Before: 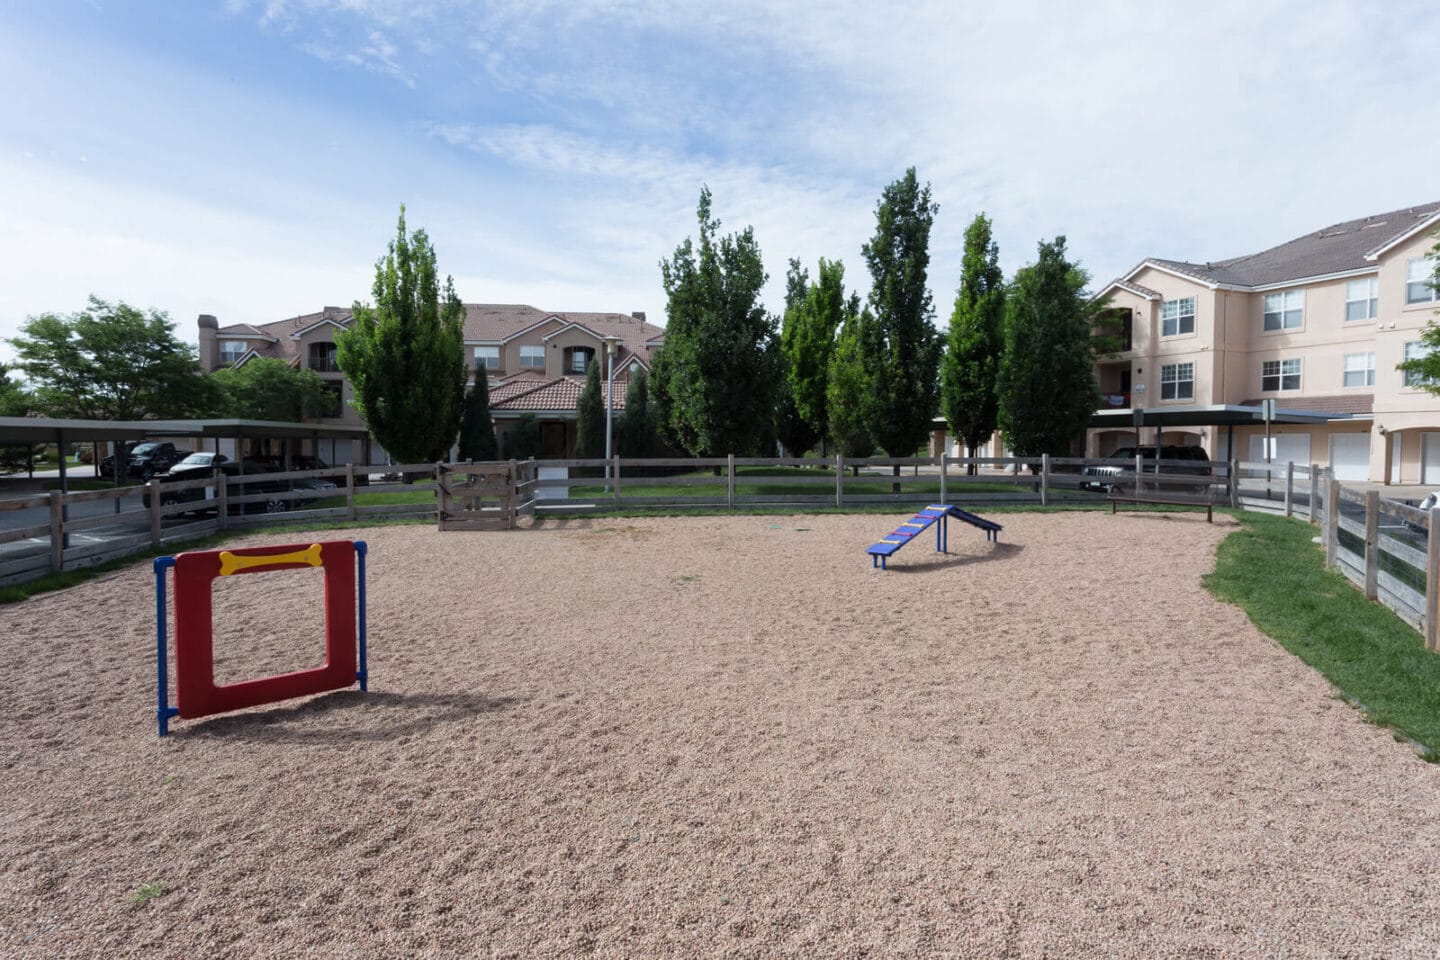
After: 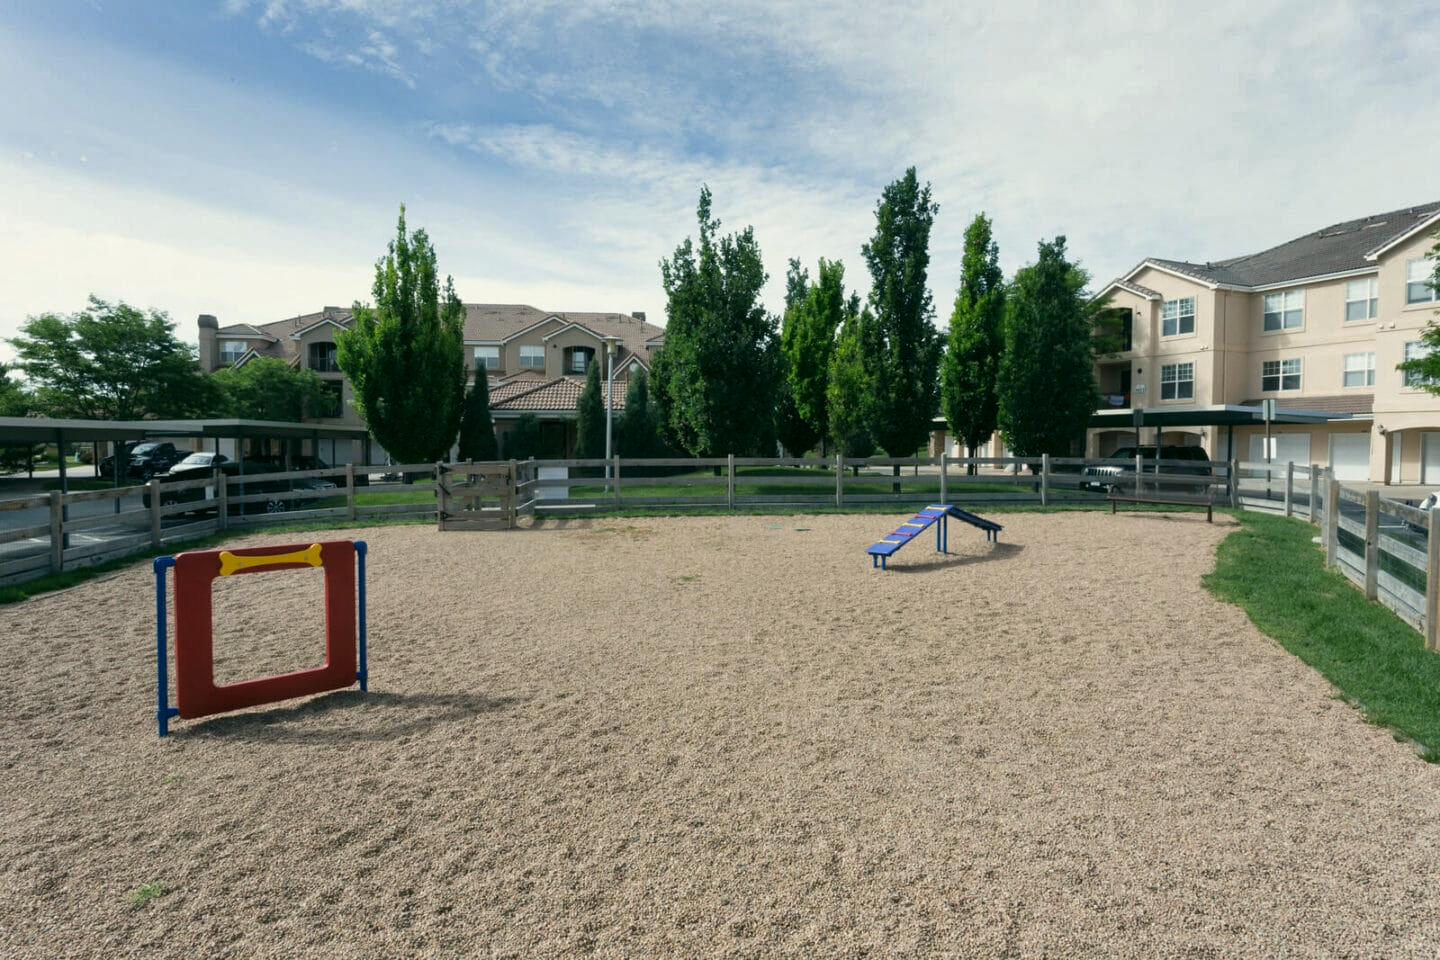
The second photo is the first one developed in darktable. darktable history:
color correction: highlights a* -0.554, highlights b* 9.1, shadows a* -8.83, shadows b* 0.686
shadows and highlights: soften with gaussian
